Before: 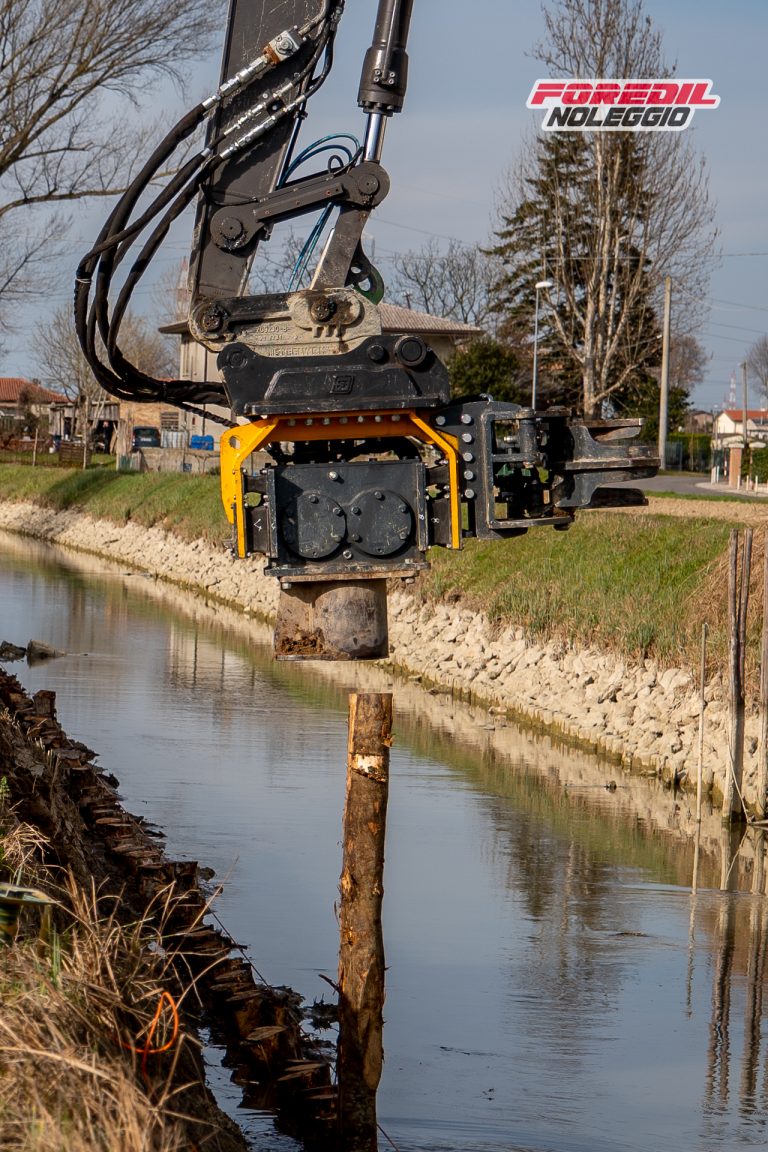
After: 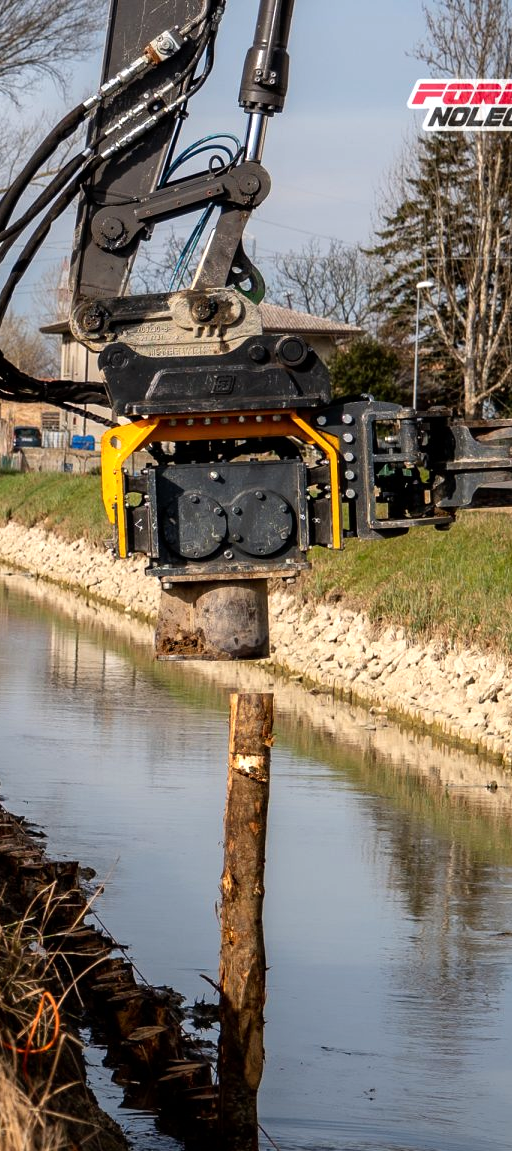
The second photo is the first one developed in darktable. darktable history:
tone equalizer: -8 EV -0.426 EV, -7 EV -0.406 EV, -6 EV -0.334 EV, -5 EV -0.218 EV, -3 EV 0.212 EV, -2 EV 0.329 EV, -1 EV 0.415 EV, +0 EV 0.419 EV
crop and rotate: left 15.574%, right 17.72%
